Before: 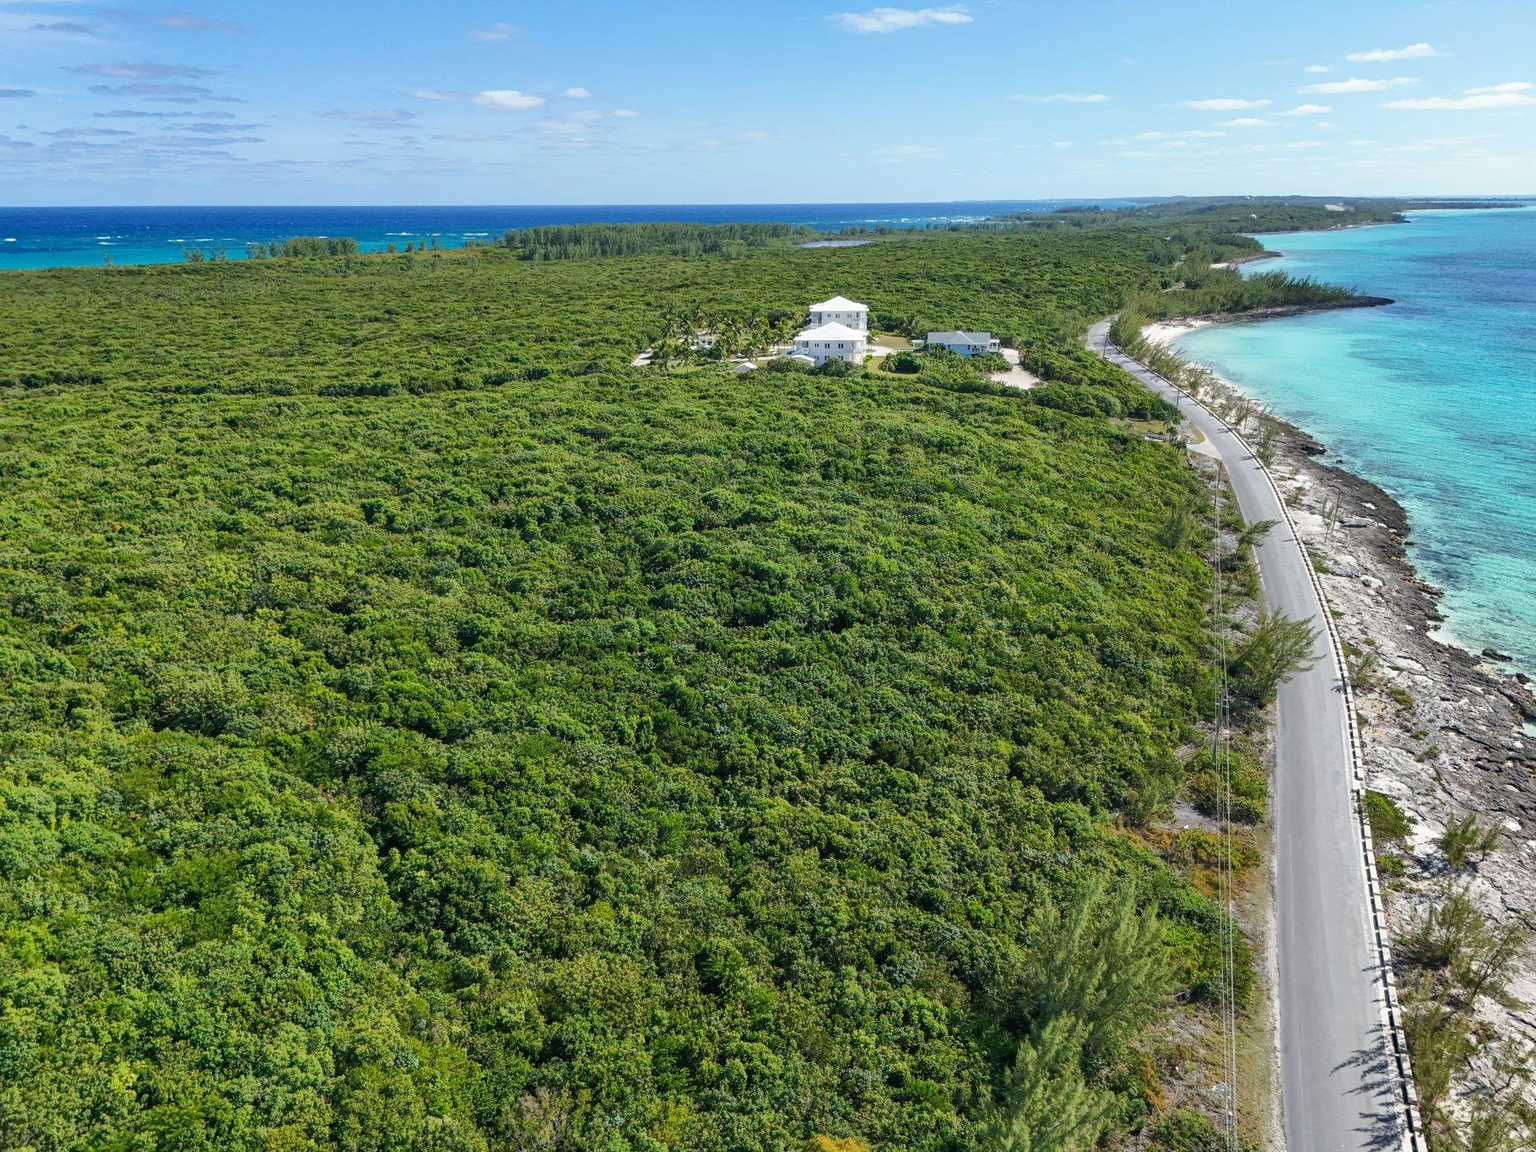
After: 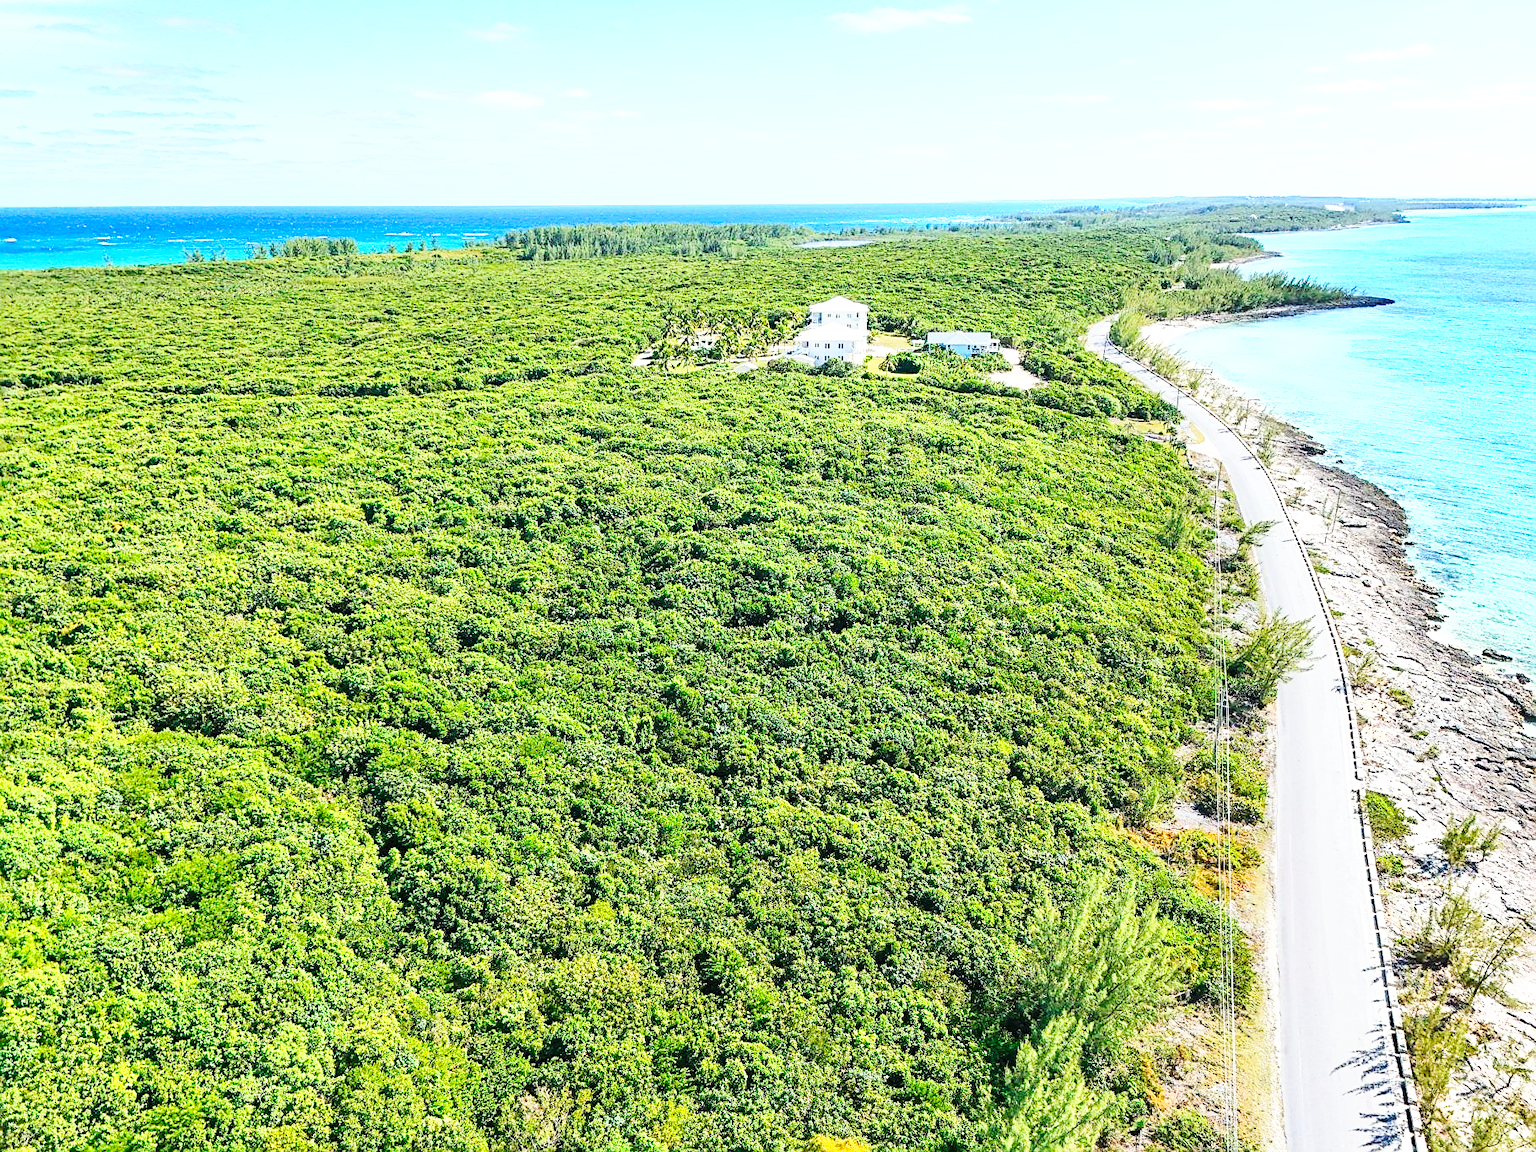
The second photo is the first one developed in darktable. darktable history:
sharpen: on, module defaults
exposure: black level correction 0.001, exposure 0.5 EV, compensate exposure bias true, compensate highlight preservation false
contrast brightness saturation: contrast 0.2, brightness 0.16, saturation 0.22
base curve: curves: ch0 [(0, 0) (0.028, 0.03) (0.121, 0.232) (0.46, 0.748) (0.859, 0.968) (1, 1)], preserve colors none
